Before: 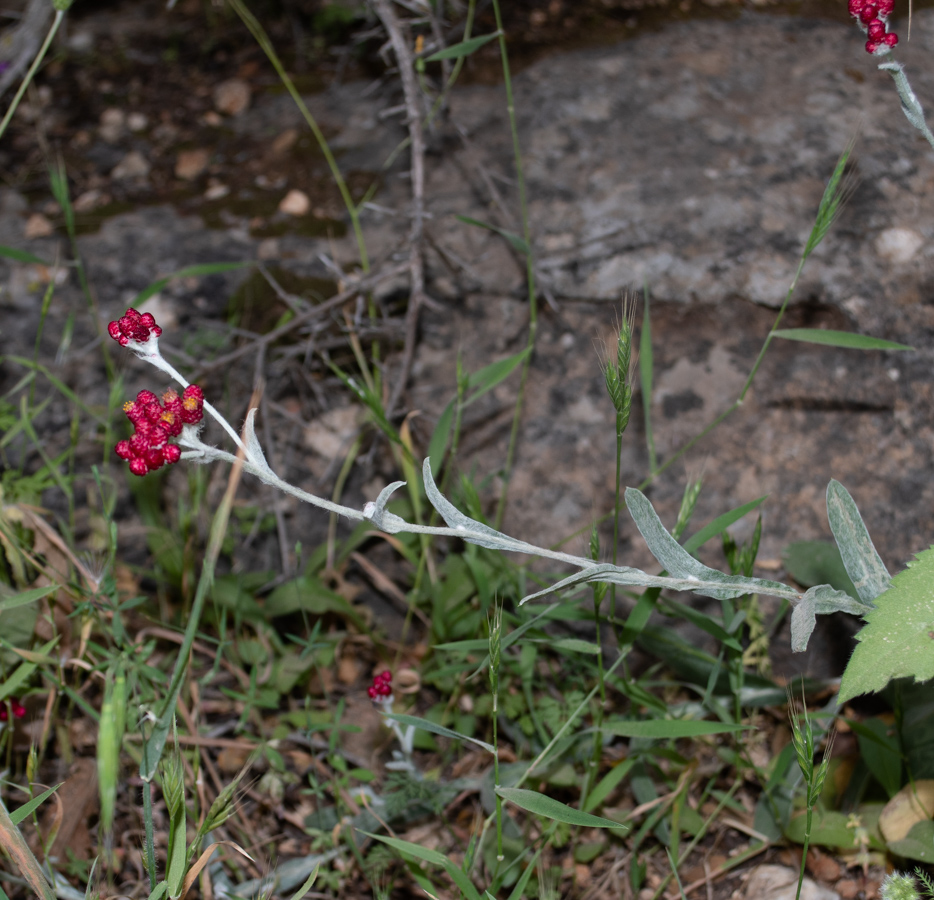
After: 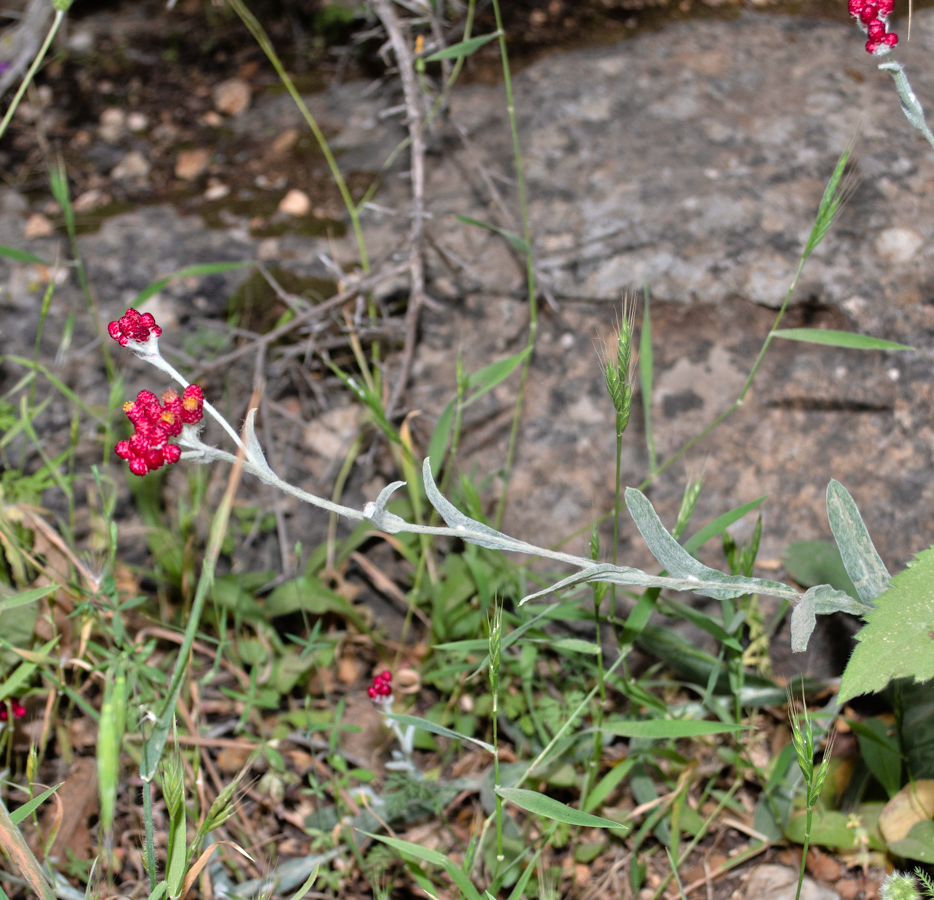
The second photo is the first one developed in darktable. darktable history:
color correction: highlights b* 2.99
tone equalizer: -7 EV 0.162 EV, -6 EV 0.595 EV, -5 EV 1.16 EV, -4 EV 1.3 EV, -3 EV 1.16 EV, -2 EV 0.6 EV, -1 EV 0.159 EV, mask exposure compensation -0.508 EV
